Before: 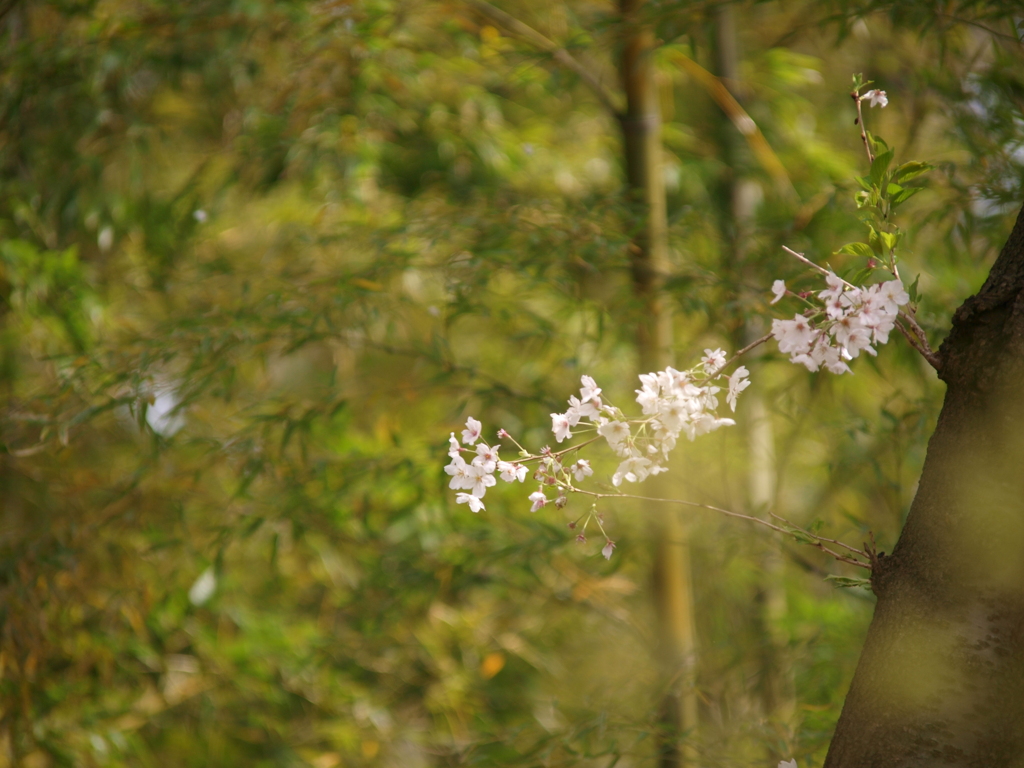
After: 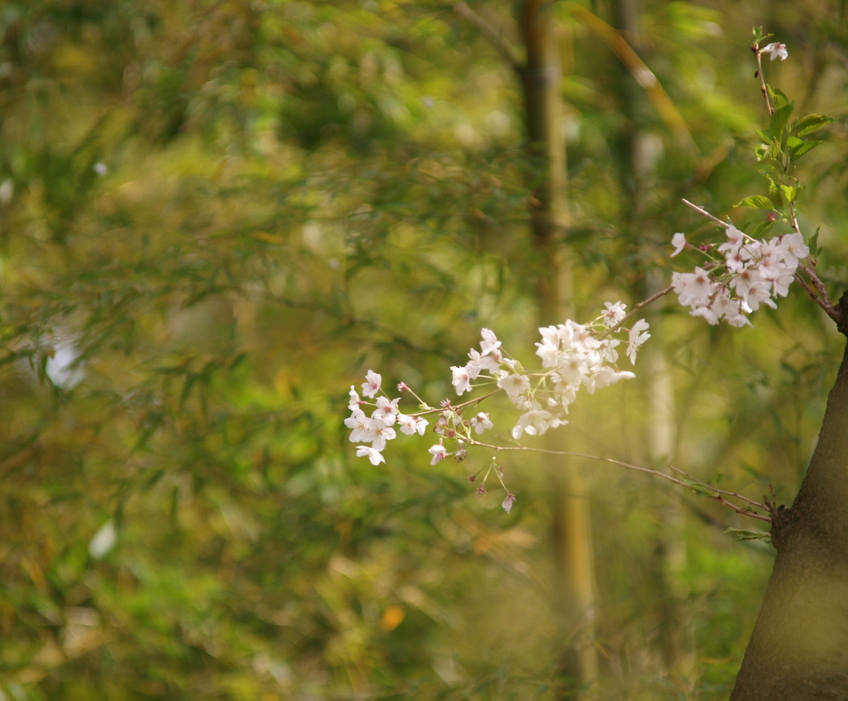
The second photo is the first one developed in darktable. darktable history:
crop: left 9.833%, top 6.207%, right 7.291%, bottom 2.482%
